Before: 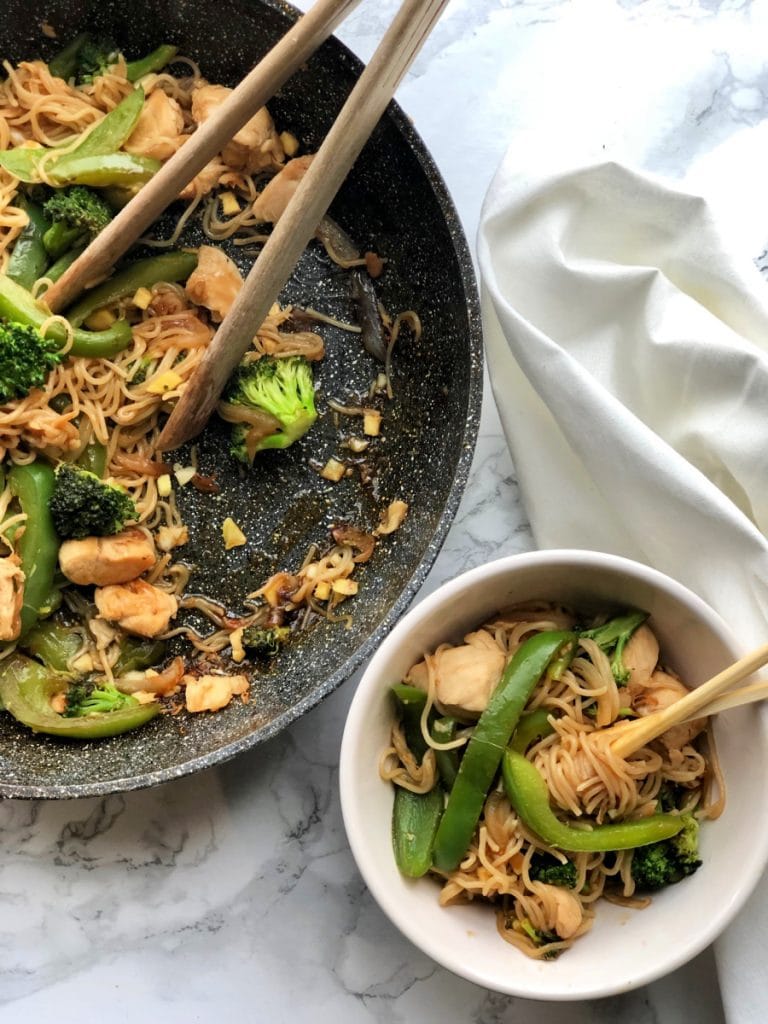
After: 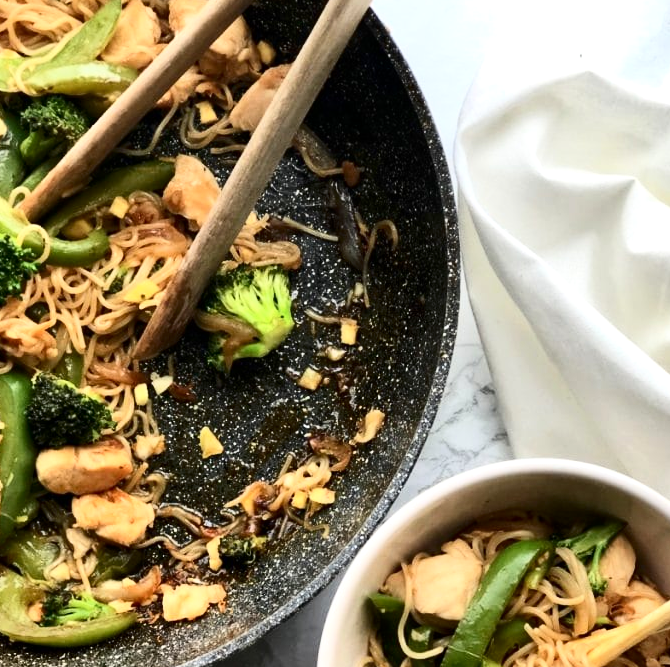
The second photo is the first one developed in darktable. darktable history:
contrast brightness saturation: contrast 0.275
crop: left 3.056%, top 8.913%, right 9.672%, bottom 25.936%
exposure: exposure 0.202 EV, compensate exposure bias true, compensate highlight preservation false
